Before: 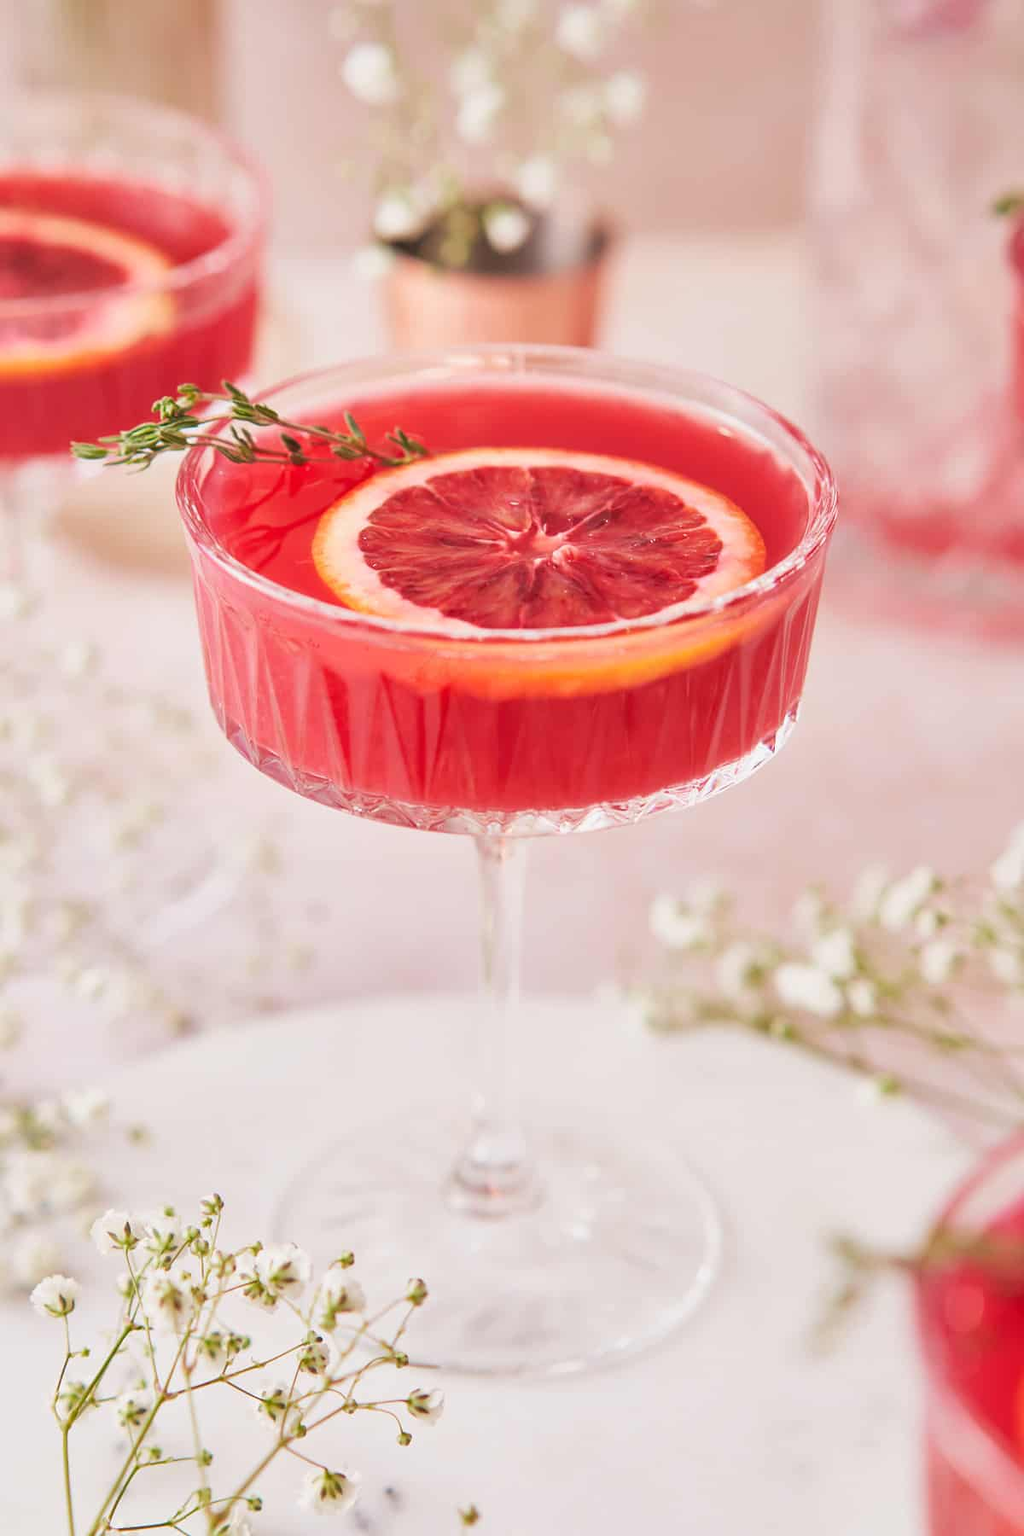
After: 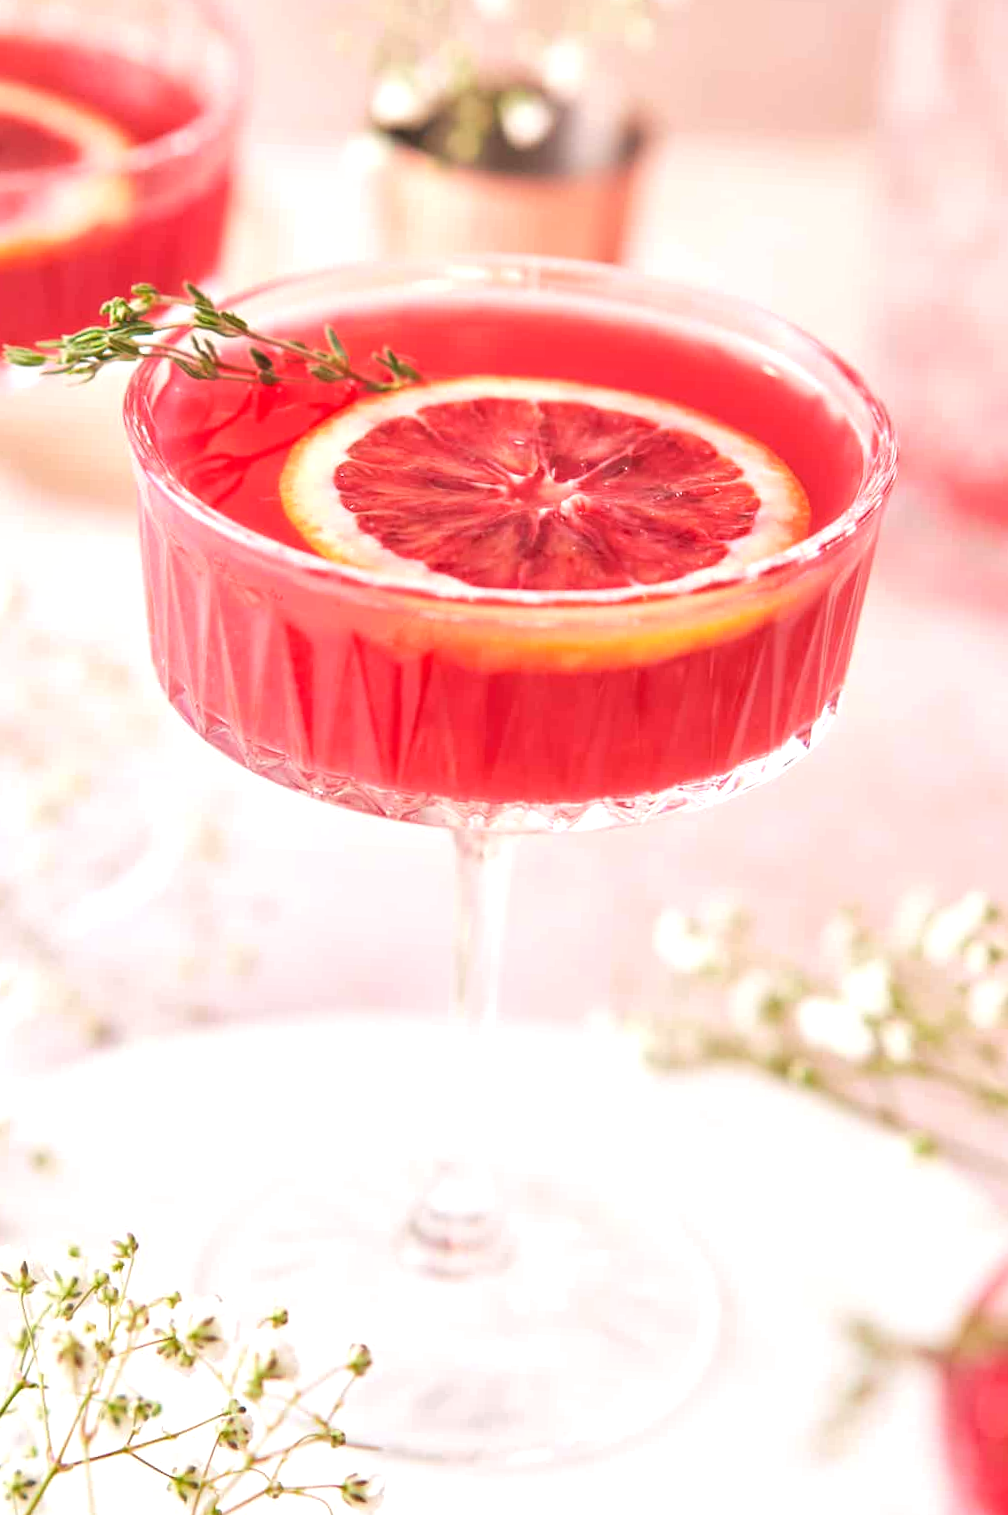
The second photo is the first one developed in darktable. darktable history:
exposure: black level correction 0.001, exposure 0.499 EV, compensate highlight preservation false
crop and rotate: angle -2.83°, left 5.245%, top 5.204%, right 4.637%, bottom 4.451%
